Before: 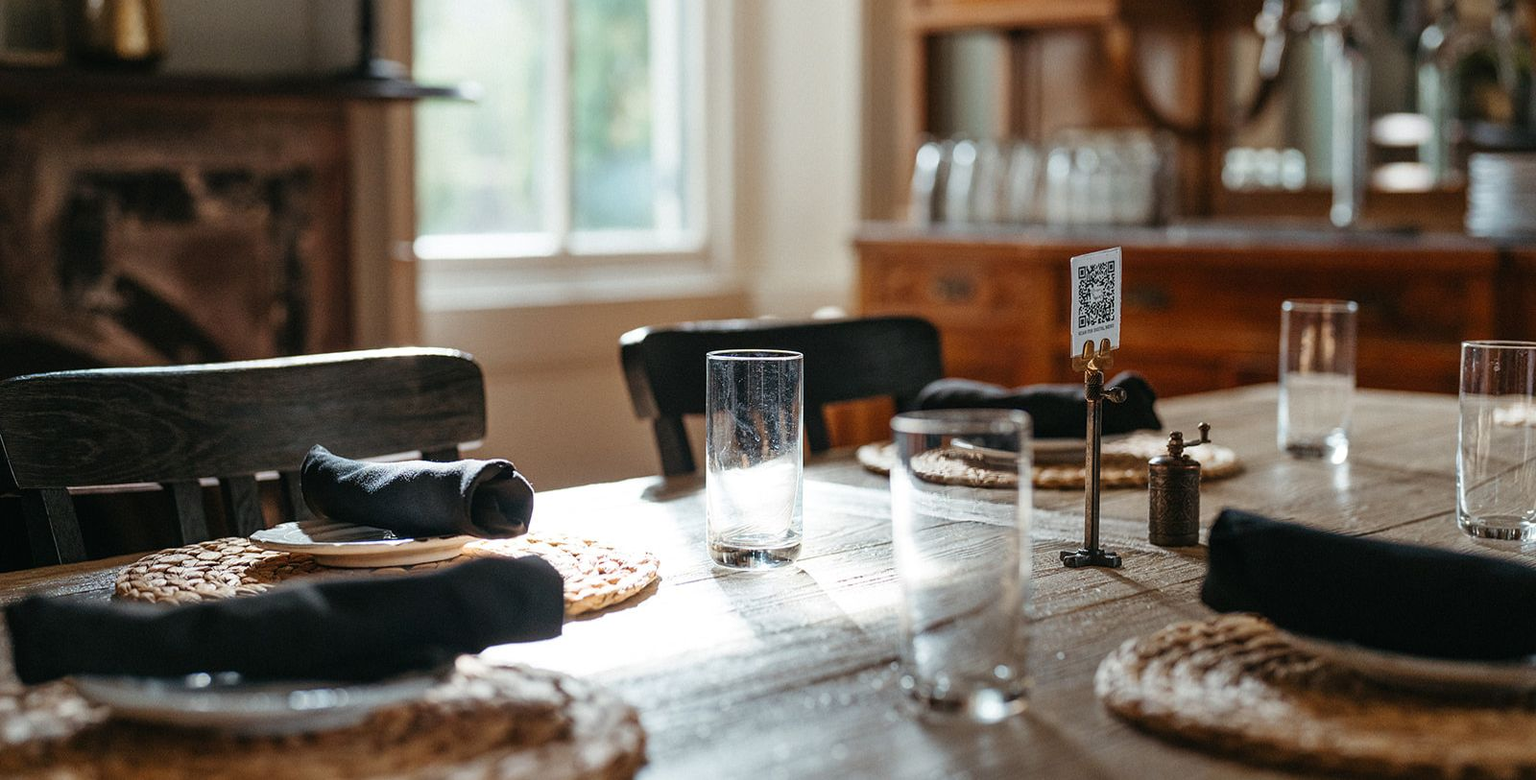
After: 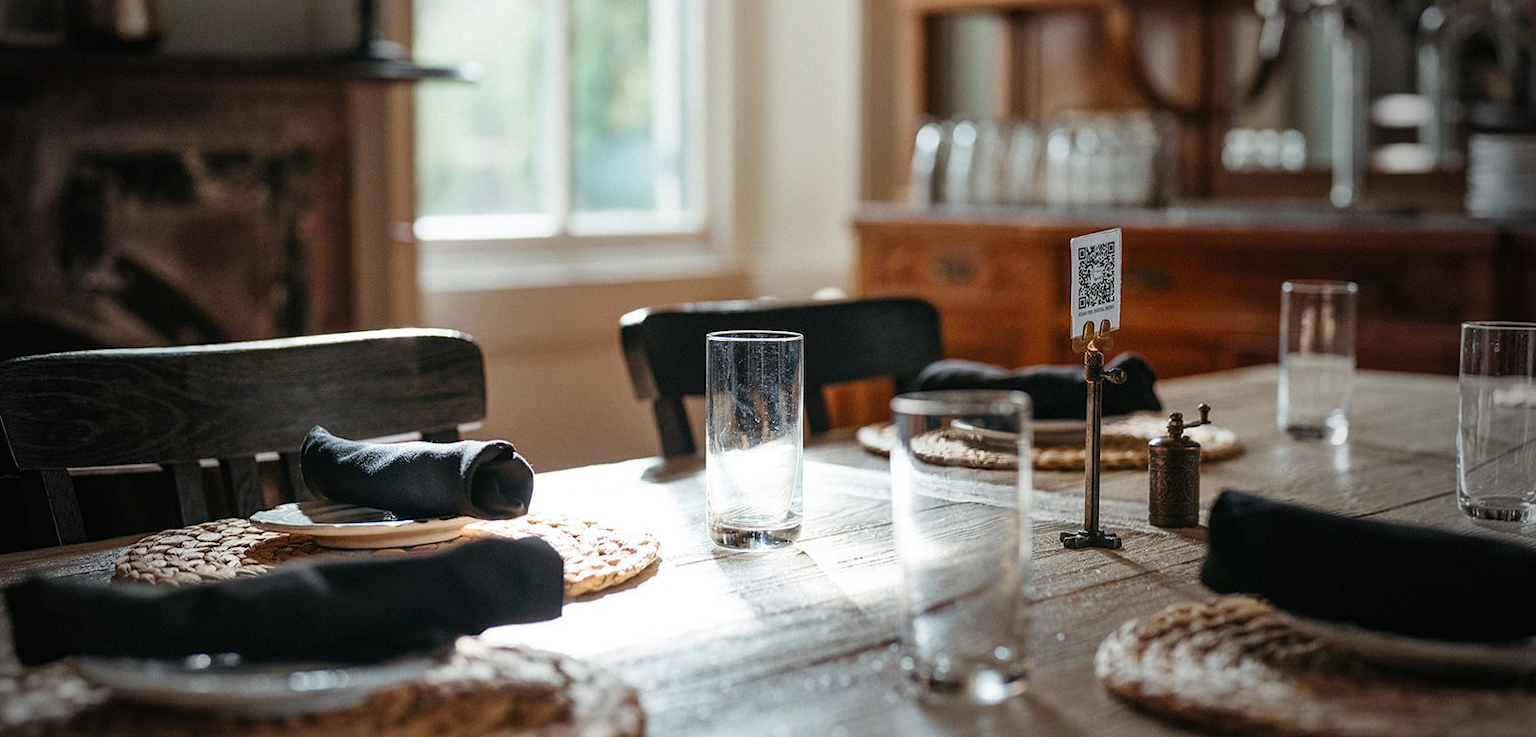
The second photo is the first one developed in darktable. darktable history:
vignetting: fall-off start 64.63%, center (-0.034, 0.148), width/height ratio 0.881
crop and rotate: top 2.479%, bottom 3.018%
